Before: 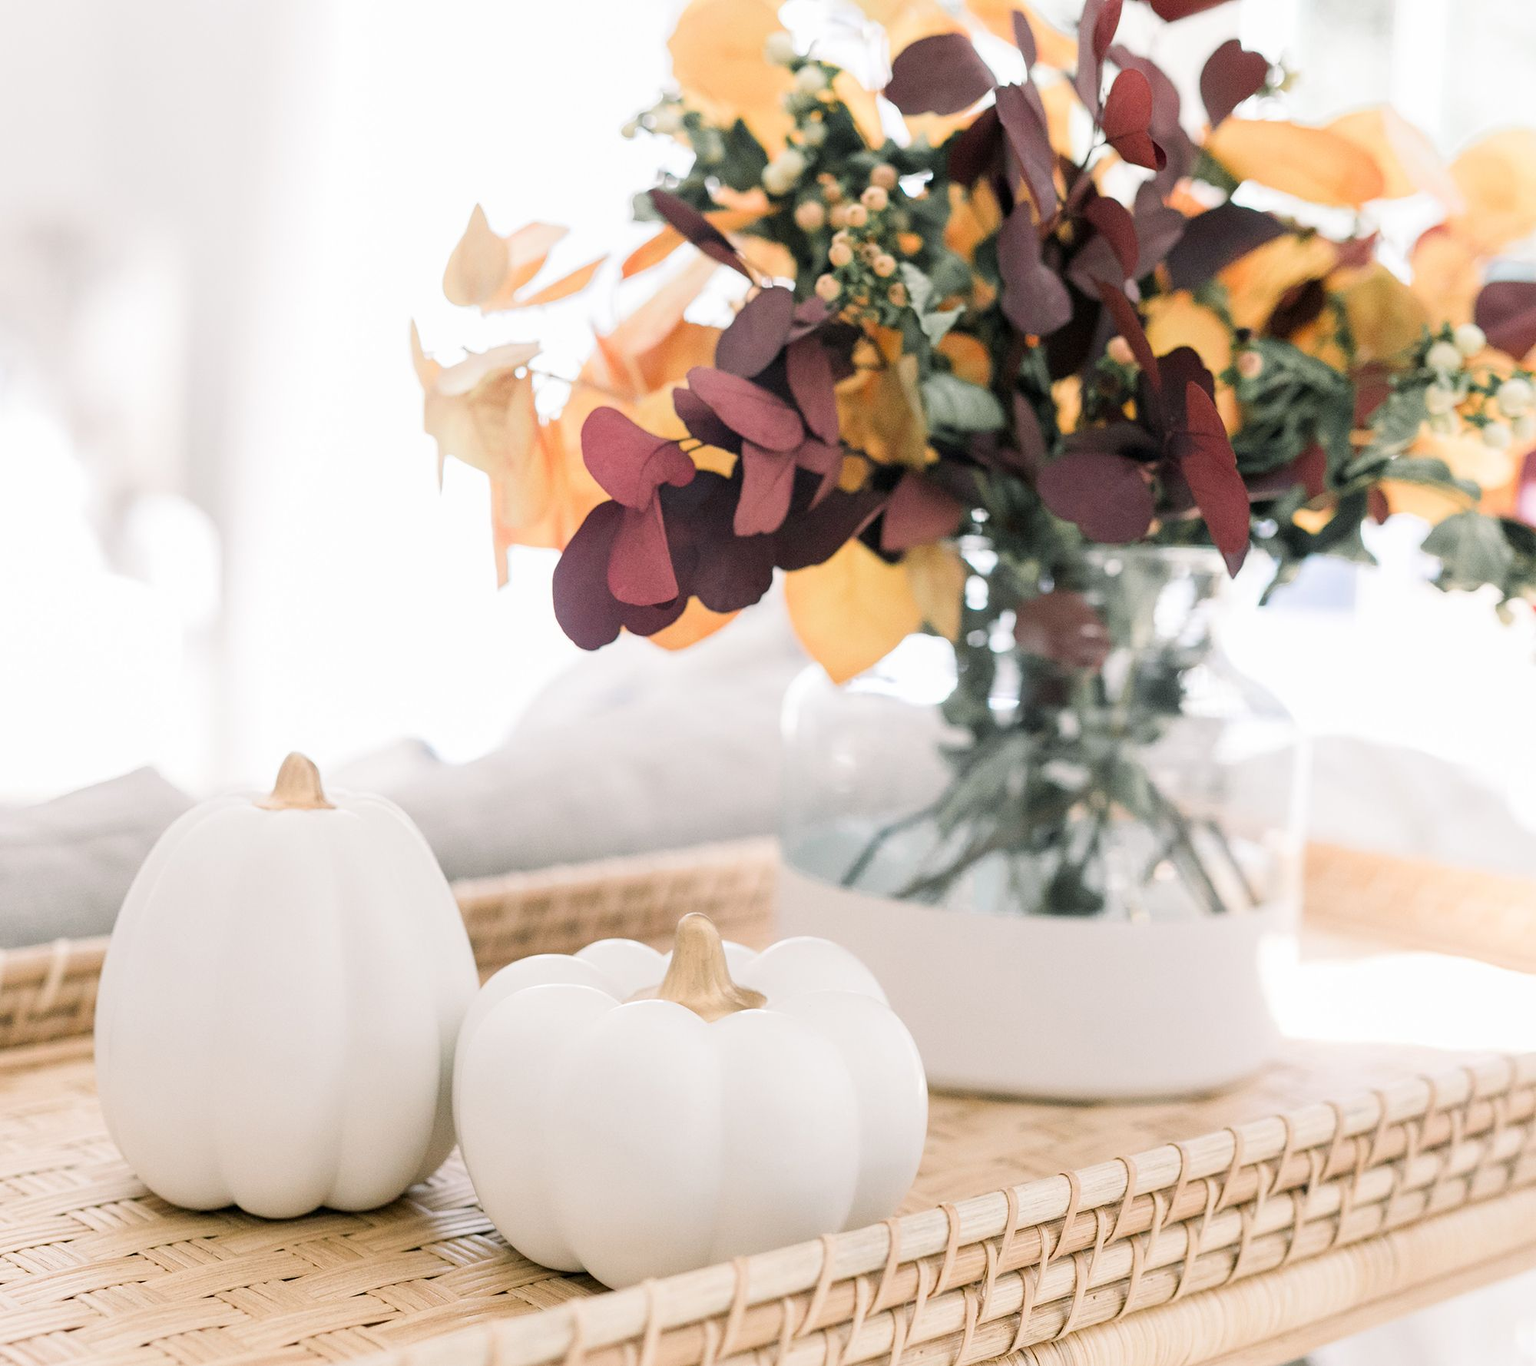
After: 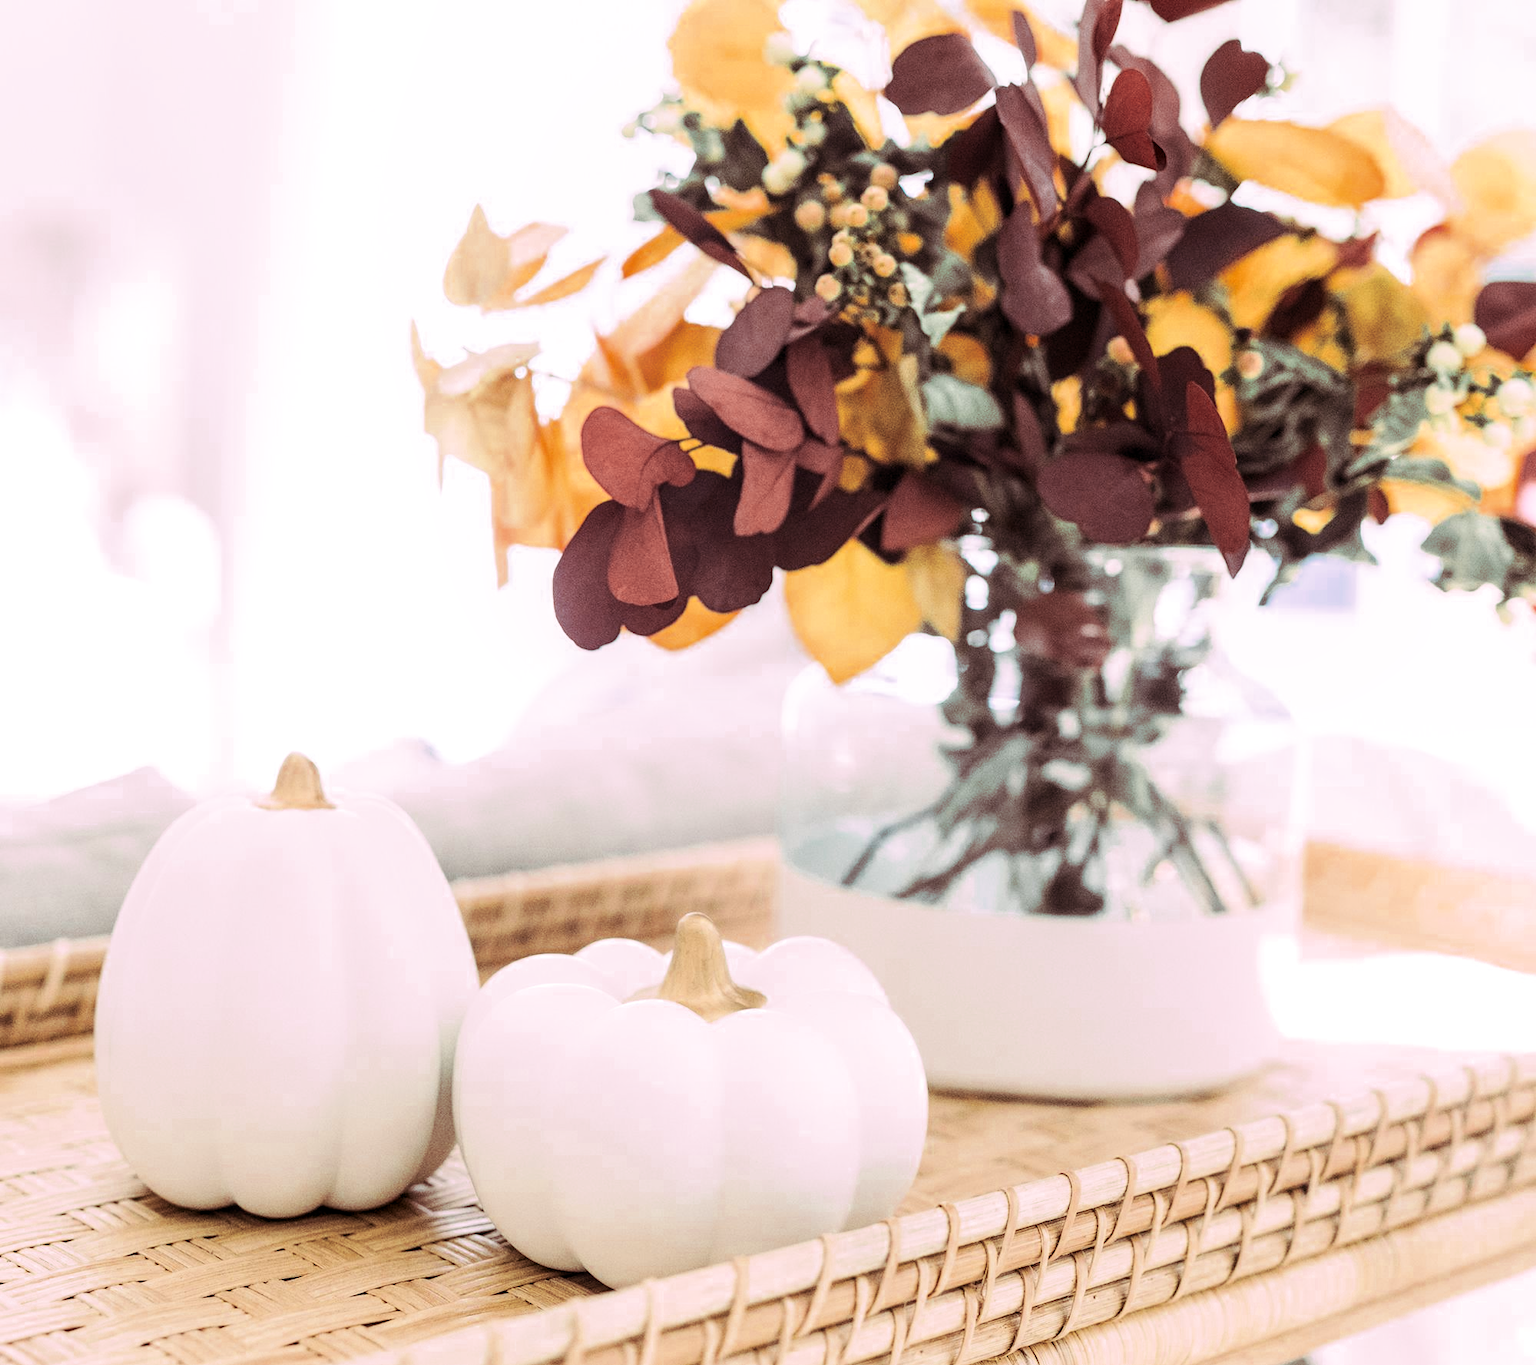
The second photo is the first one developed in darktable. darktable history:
color balance rgb: linear chroma grading › global chroma 15%, perceptual saturation grading › global saturation 30%
color zones: curves: ch0 [(0, 0.5) (0.125, 0.4) (0.25, 0.5) (0.375, 0.4) (0.5, 0.4) (0.625, 0.35) (0.75, 0.35) (0.875, 0.5)]; ch1 [(0, 0.35) (0.125, 0.45) (0.25, 0.35) (0.375, 0.35) (0.5, 0.35) (0.625, 0.35) (0.75, 0.45) (0.875, 0.35)]; ch2 [(0, 0.6) (0.125, 0.5) (0.25, 0.5) (0.375, 0.6) (0.5, 0.6) (0.625, 0.5) (0.75, 0.5) (0.875, 0.5)]
split-toning: highlights › hue 298.8°, highlights › saturation 0.73, compress 41.76%
local contrast: on, module defaults
contrast brightness saturation: contrast 0.24, brightness 0.09
